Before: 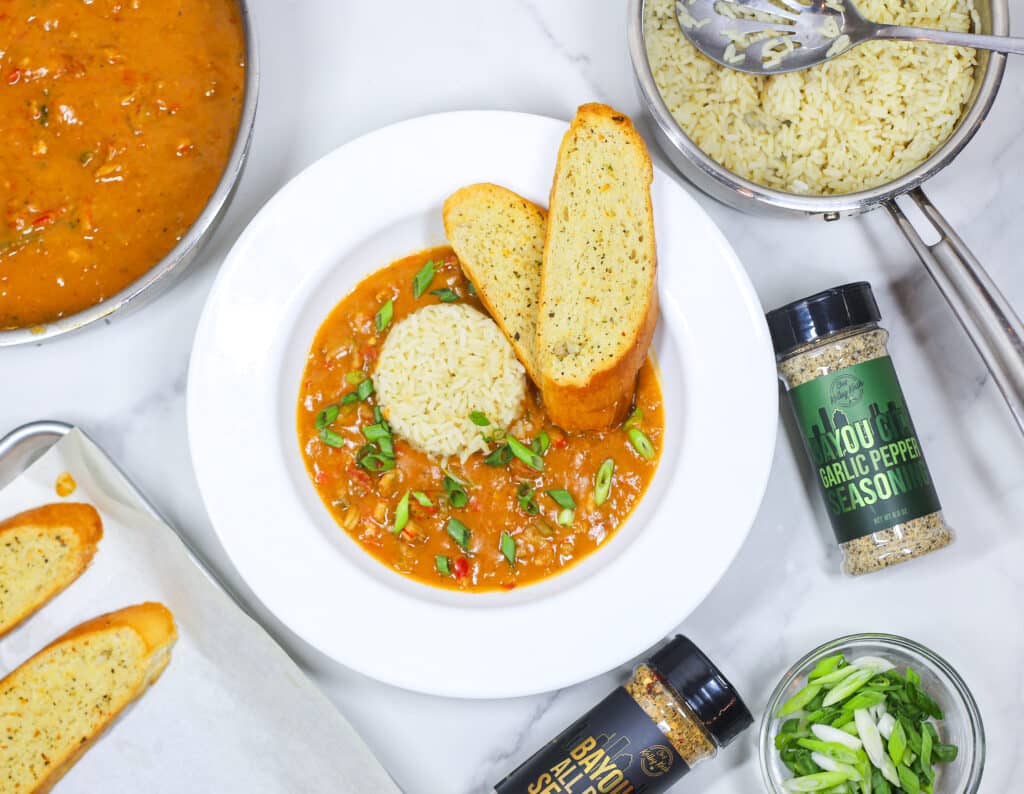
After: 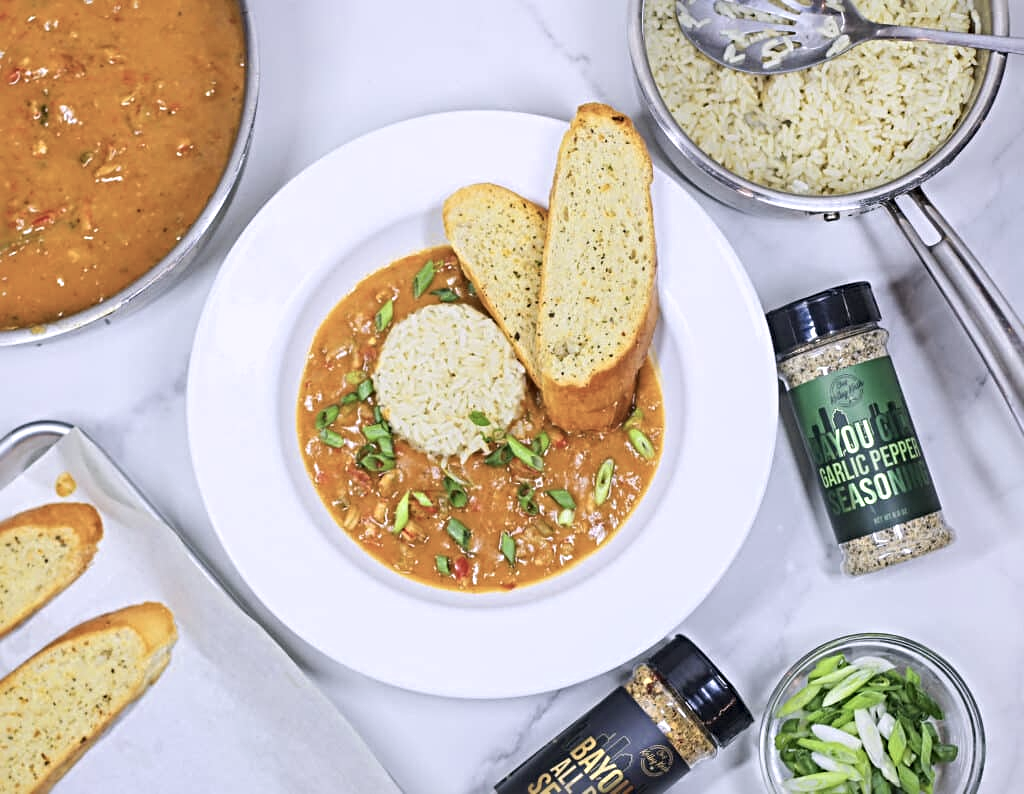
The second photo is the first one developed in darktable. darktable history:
color calibration: output R [0.994, 0.059, -0.119, 0], output G [-0.036, 1.09, -0.119, 0], output B [0.078, -0.108, 0.961, 0], illuminant custom, x 0.371, y 0.382, temperature 4281.14 K
color correction: highlights a* 5.59, highlights b* 5.24, saturation 0.68
sharpen: radius 4.883
